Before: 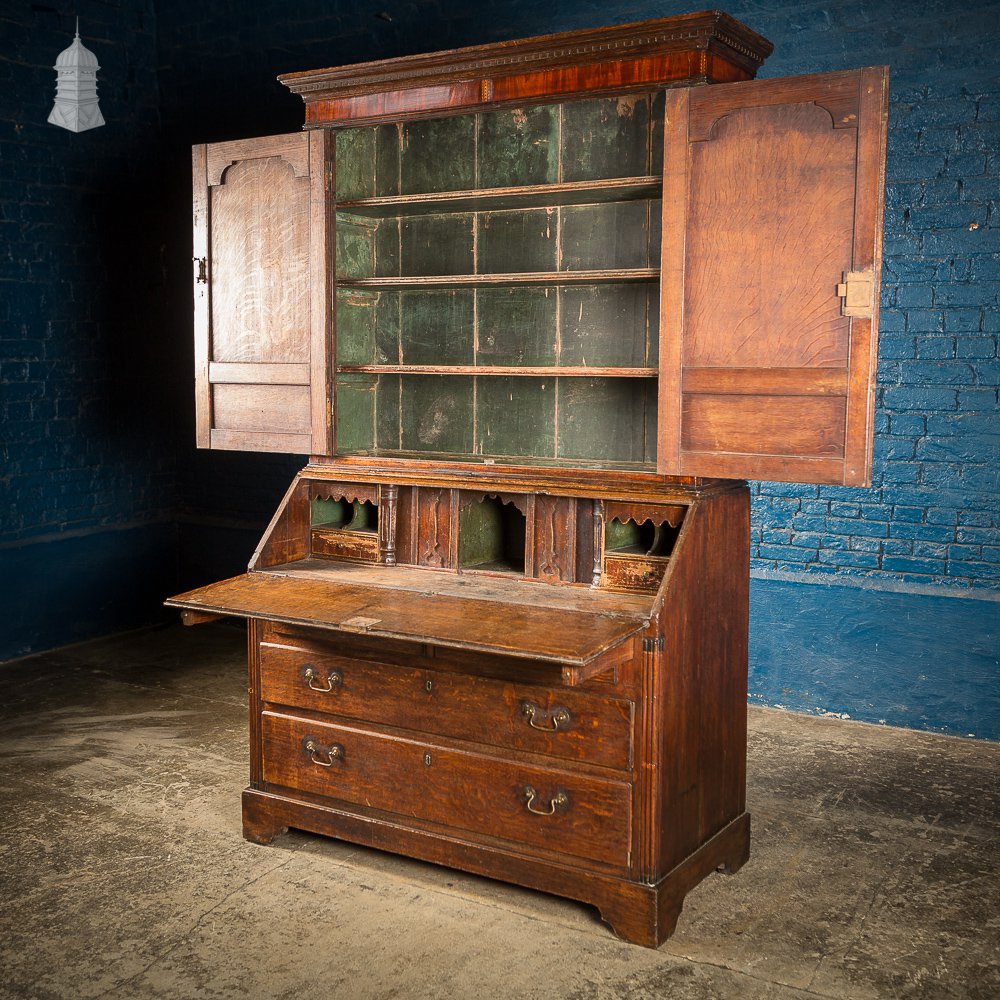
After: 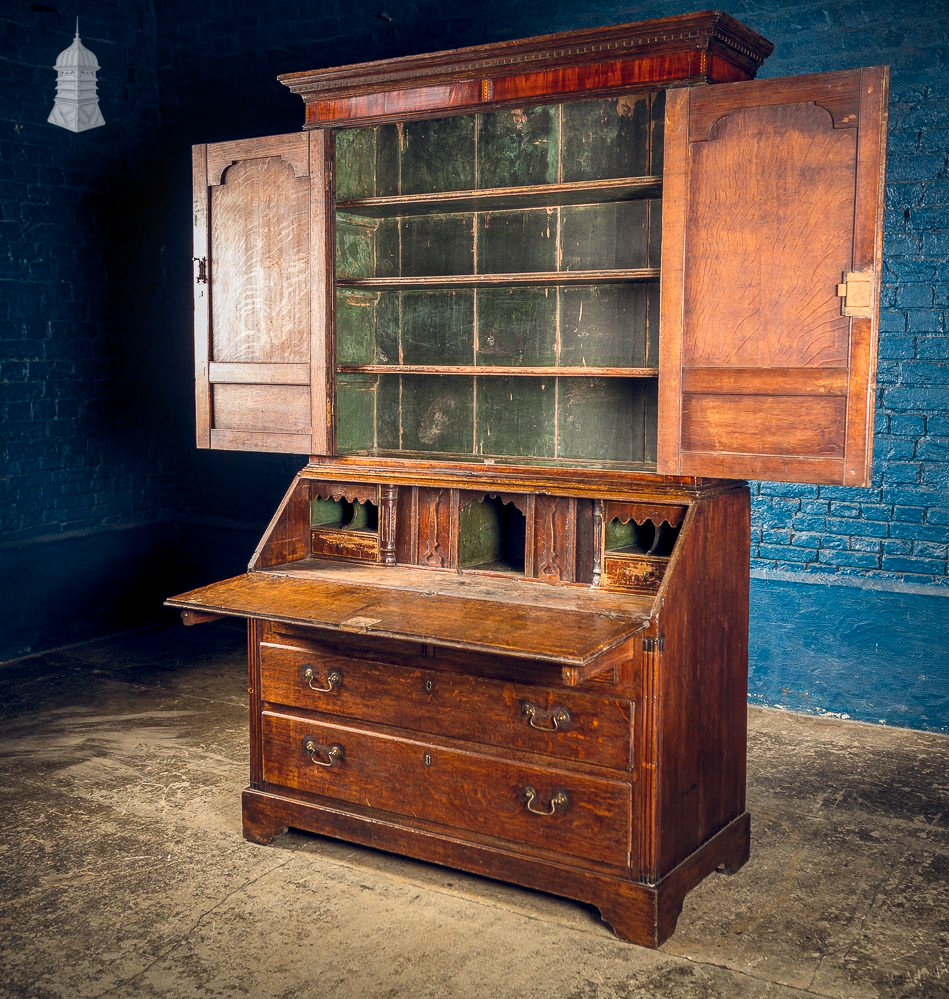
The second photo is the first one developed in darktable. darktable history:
color balance rgb: global offset › chroma 0.135%, global offset › hue 253.55°, perceptual saturation grading › global saturation 17.738%, global vibrance 9.2%
crop and rotate: left 0%, right 5.1%
local contrast: detail 130%
